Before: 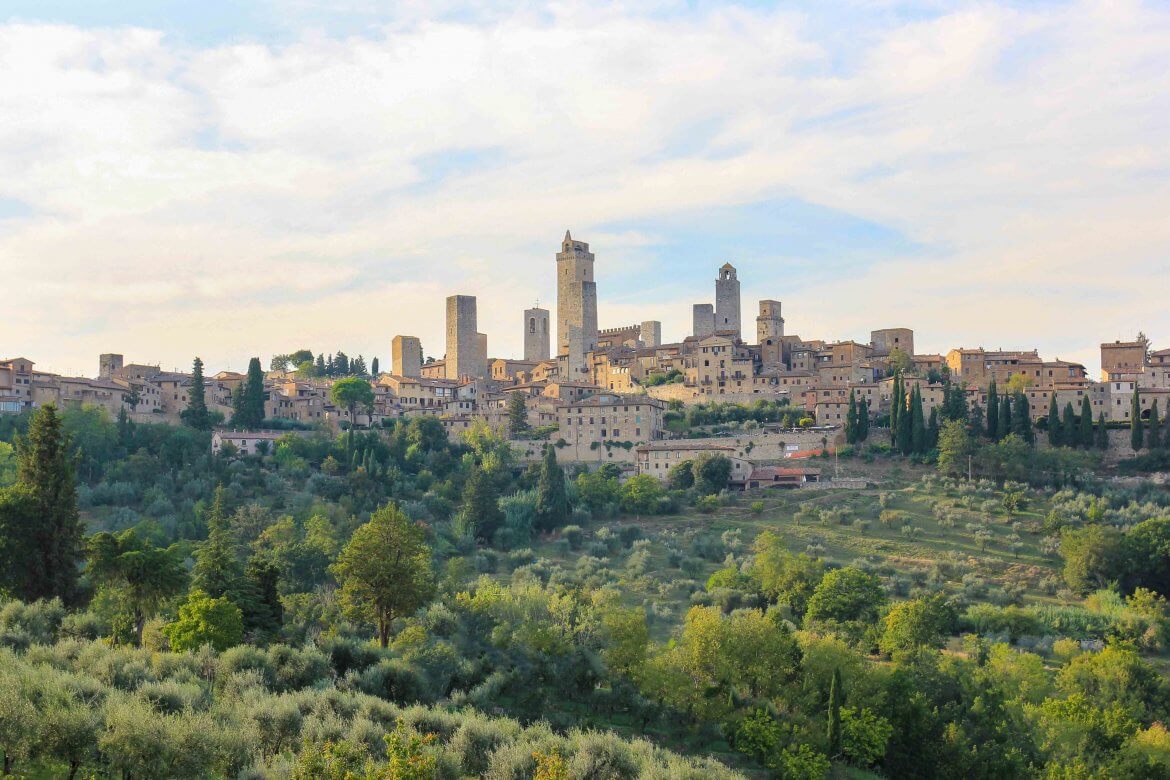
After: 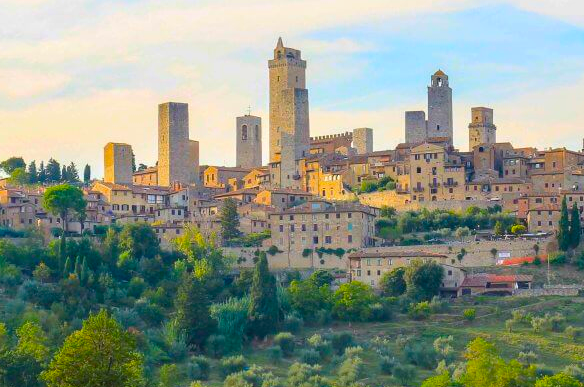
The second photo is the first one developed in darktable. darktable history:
crop: left 24.699%, top 24.844%, right 25.302%, bottom 25.48%
contrast brightness saturation: contrast 0.086, saturation 0.279
color balance rgb: perceptual saturation grading › global saturation 29.507%, global vibrance 20%
exposure: compensate exposure bias true, compensate highlight preservation false
